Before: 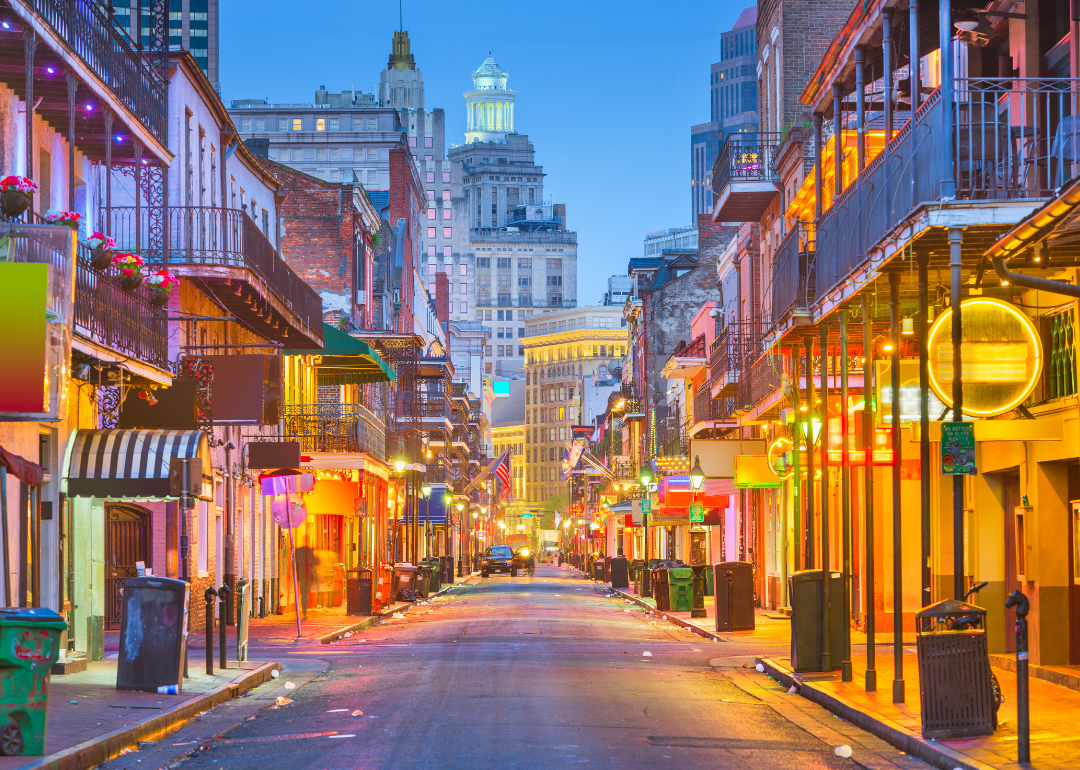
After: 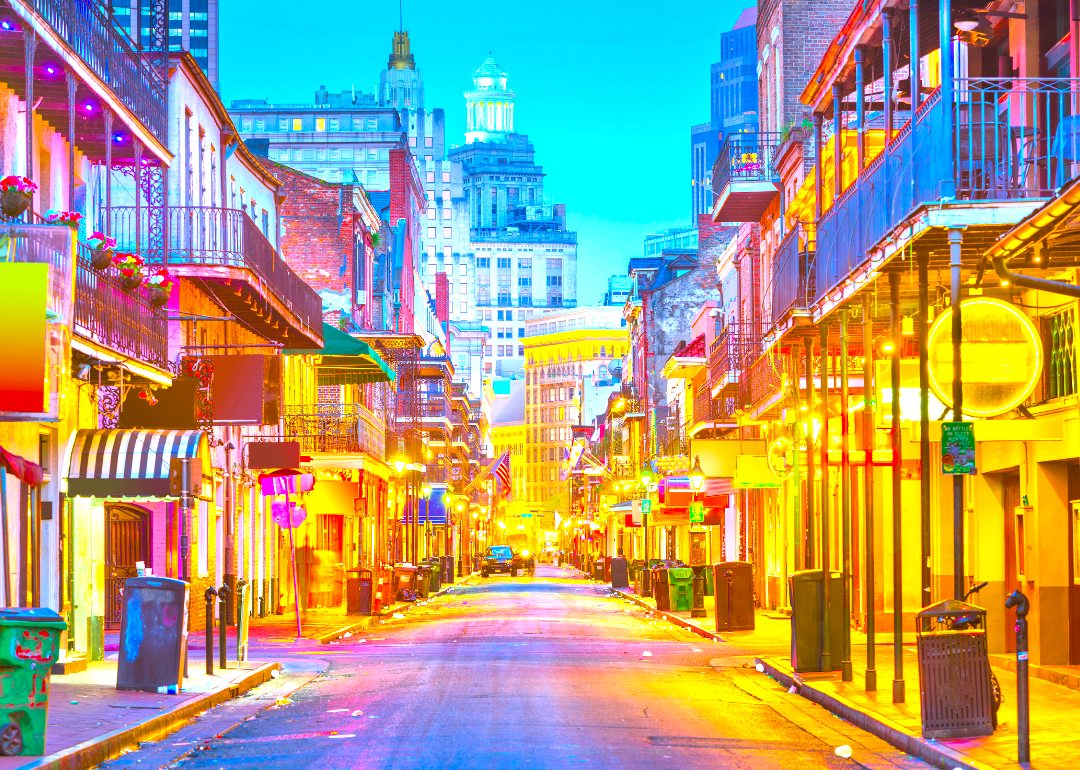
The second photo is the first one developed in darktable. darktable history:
color balance rgb: linear chroma grading › global chroma 23.15%, perceptual saturation grading › global saturation 28.7%, perceptual saturation grading › mid-tones 12.04%, perceptual saturation grading › shadows 10.19%, global vibrance 22.22%
exposure: black level correction 0, exposure 1.2 EV, compensate exposure bias true, compensate highlight preservation false
local contrast: mode bilateral grid, contrast 20, coarseness 50, detail 120%, midtone range 0.2
